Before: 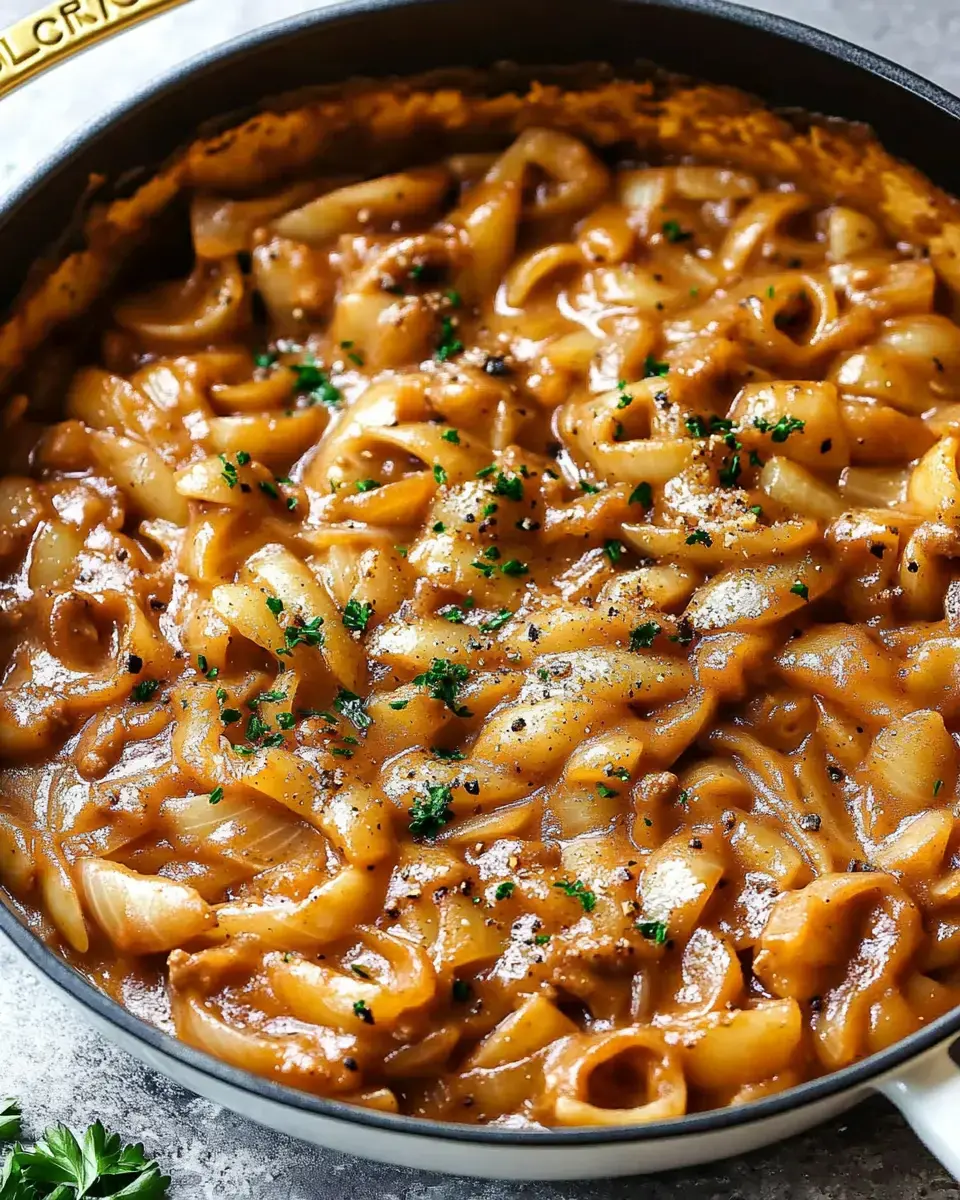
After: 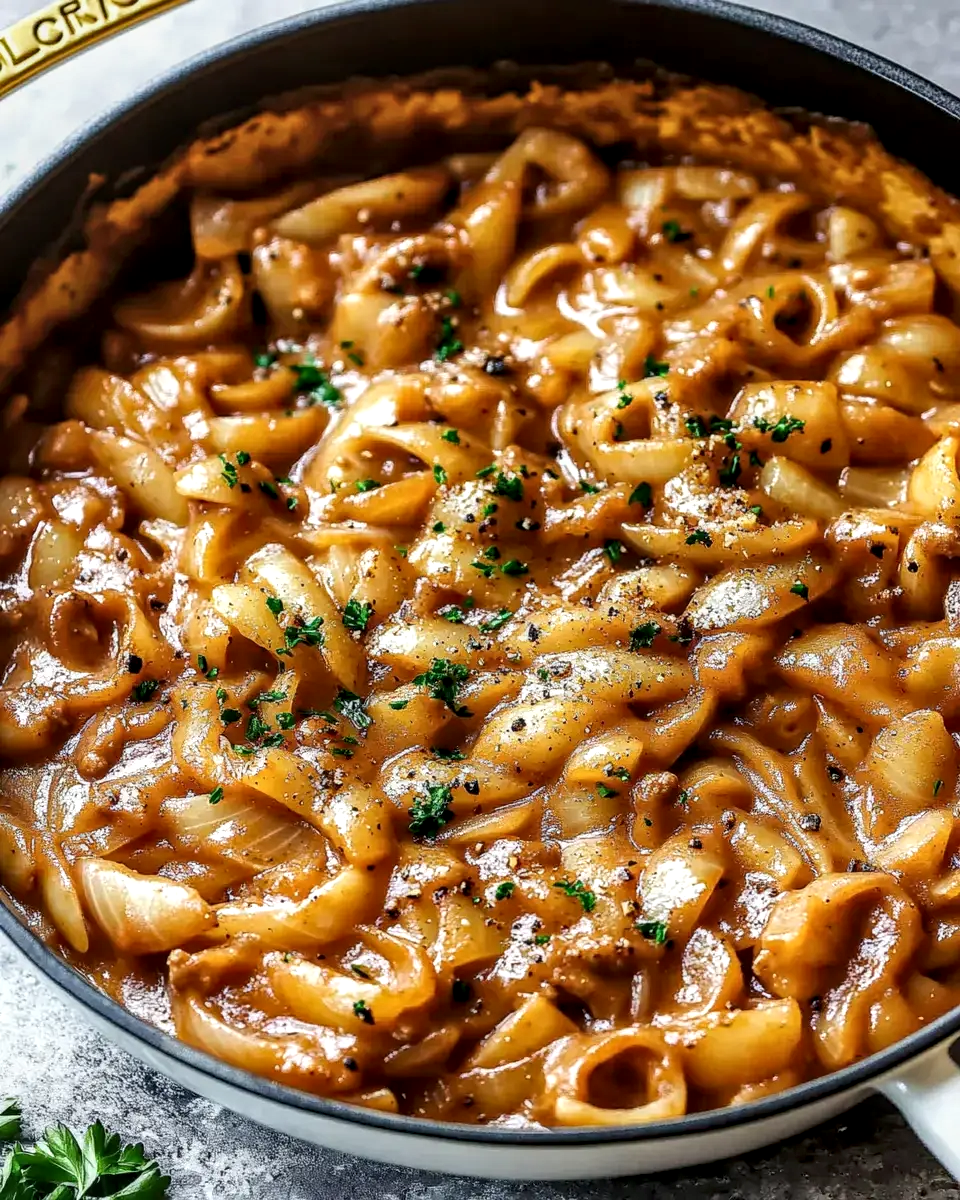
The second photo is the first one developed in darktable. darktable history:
local contrast: highlights 38%, shadows 60%, detail 137%, midtone range 0.51
